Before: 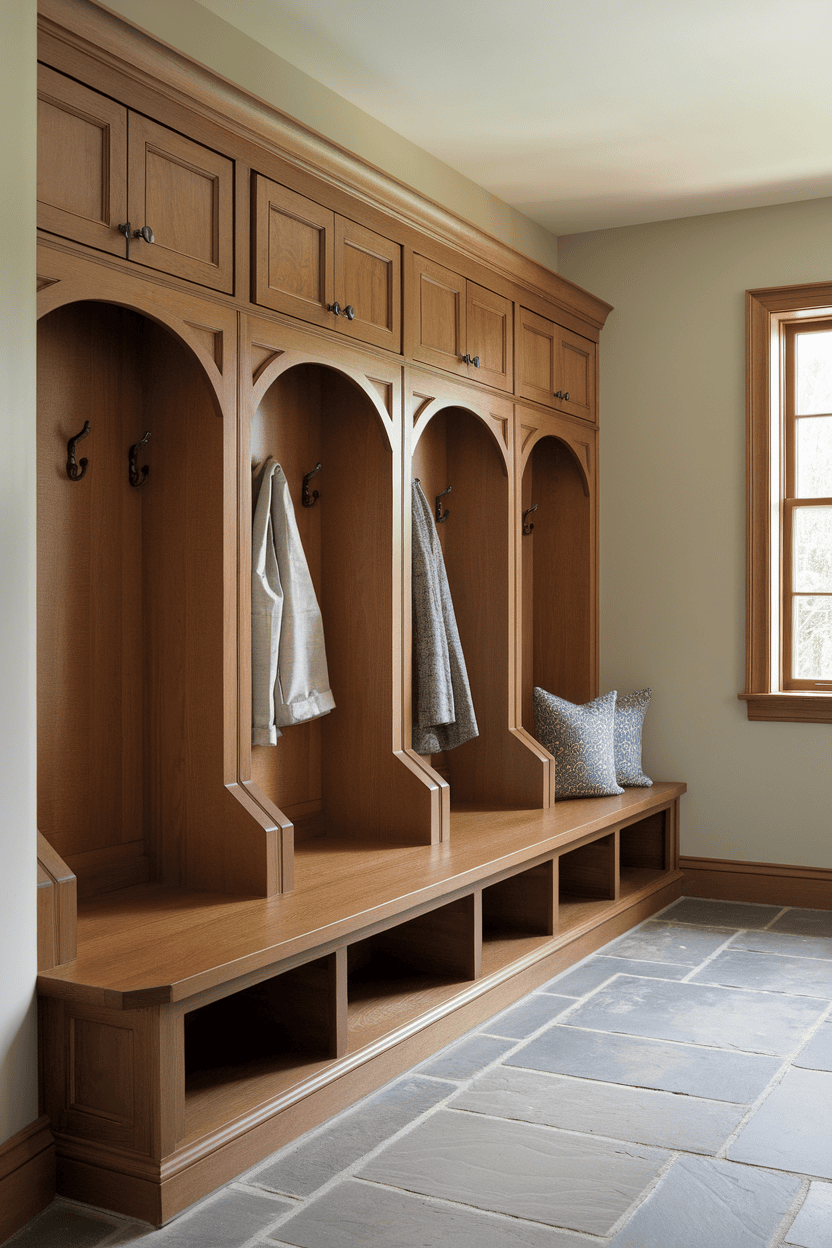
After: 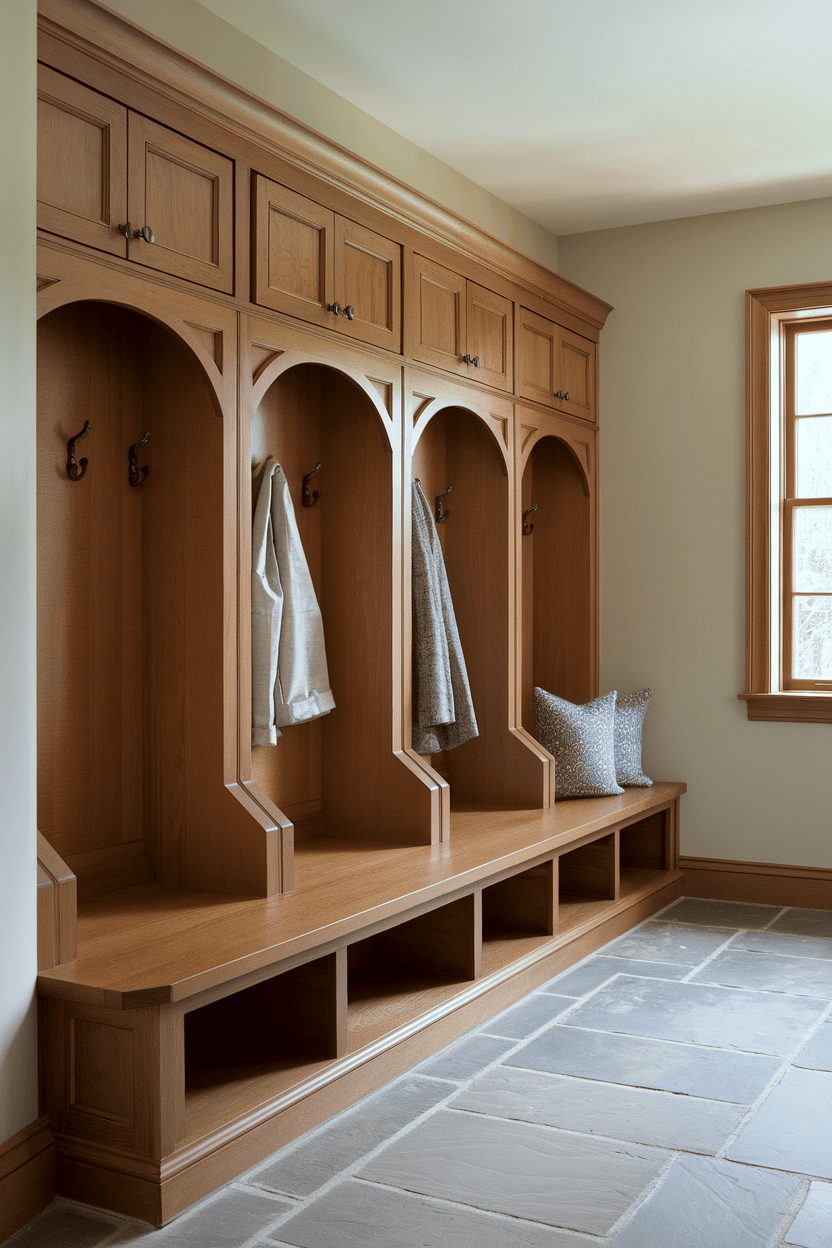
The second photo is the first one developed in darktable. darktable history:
color correction: highlights a* -3.38, highlights b* -6.59, shadows a* 2.99, shadows b* 5.55
